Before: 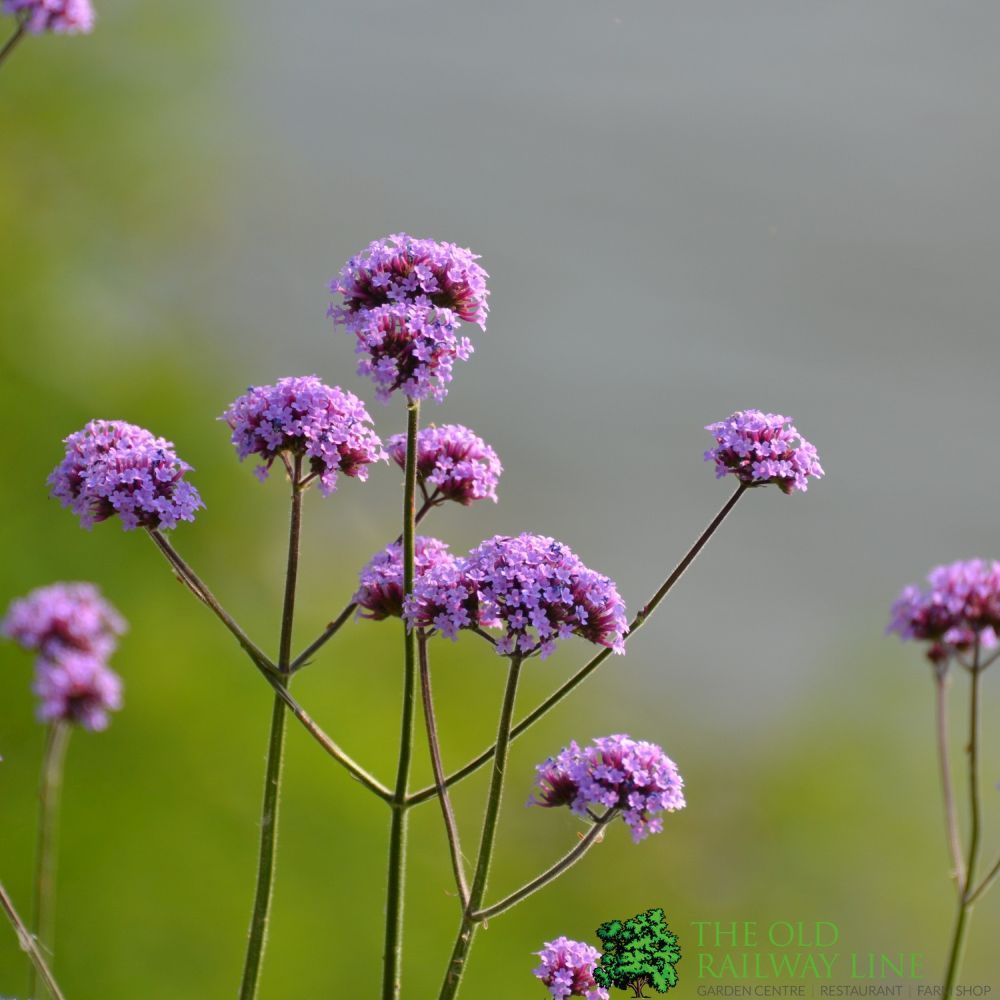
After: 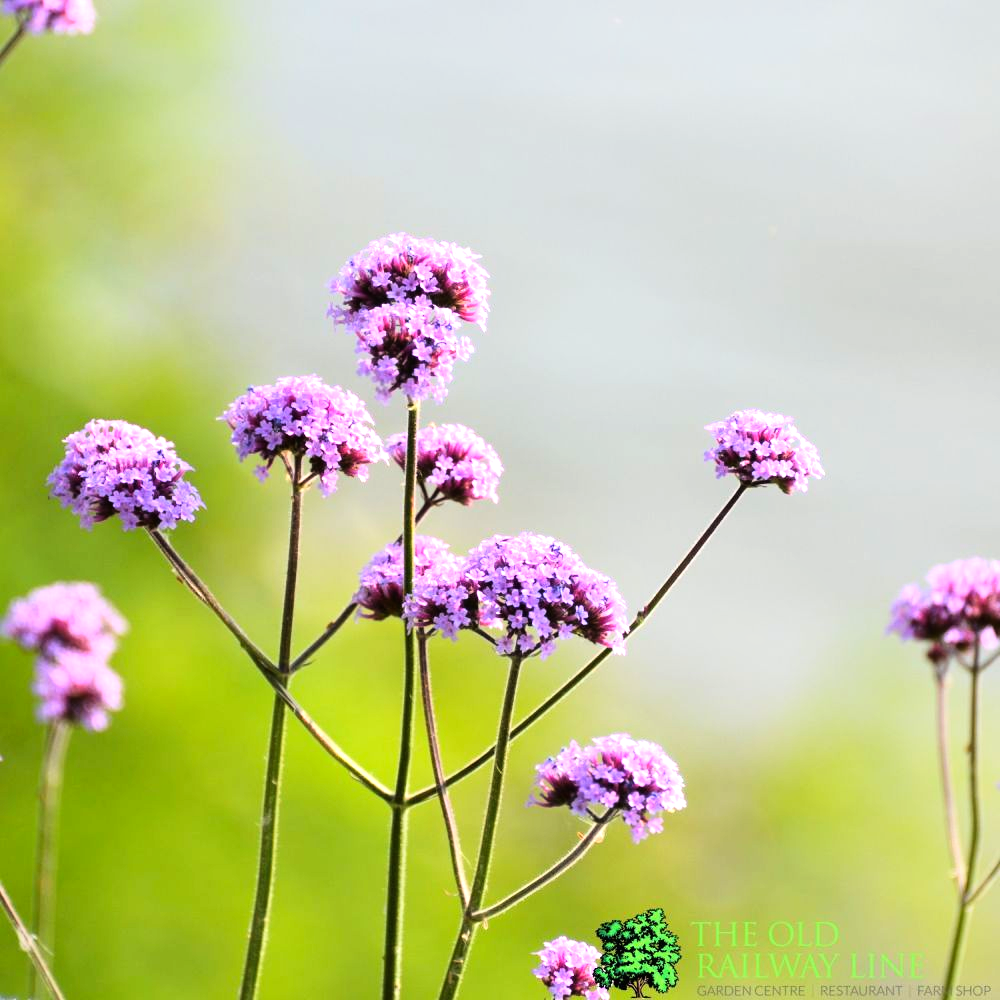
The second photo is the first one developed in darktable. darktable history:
tone curve: curves: ch0 [(0, 0.003) (0.117, 0.101) (0.257, 0.246) (0.408, 0.432) (0.632, 0.716) (0.795, 0.884) (1, 1)]; ch1 [(0, 0) (0.227, 0.197) (0.405, 0.421) (0.501, 0.501) (0.522, 0.526) (0.546, 0.564) (0.589, 0.602) (0.696, 0.761) (0.976, 0.992)]; ch2 [(0, 0) (0.208, 0.176) (0.377, 0.38) (0.5, 0.5) (0.537, 0.534) (0.571, 0.577) (0.627, 0.64) (0.698, 0.76) (1, 1)], color space Lab, linked channels, preserve colors none
tone equalizer: -8 EV -1.08 EV, -7 EV -1.04 EV, -6 EV -0.858 EV, -5 EV -0.598 EV, -3 EV 0.559 EV, -2 EV 0.85 EV, -1 EV 1 EV, +0 EV 1.06 EV
